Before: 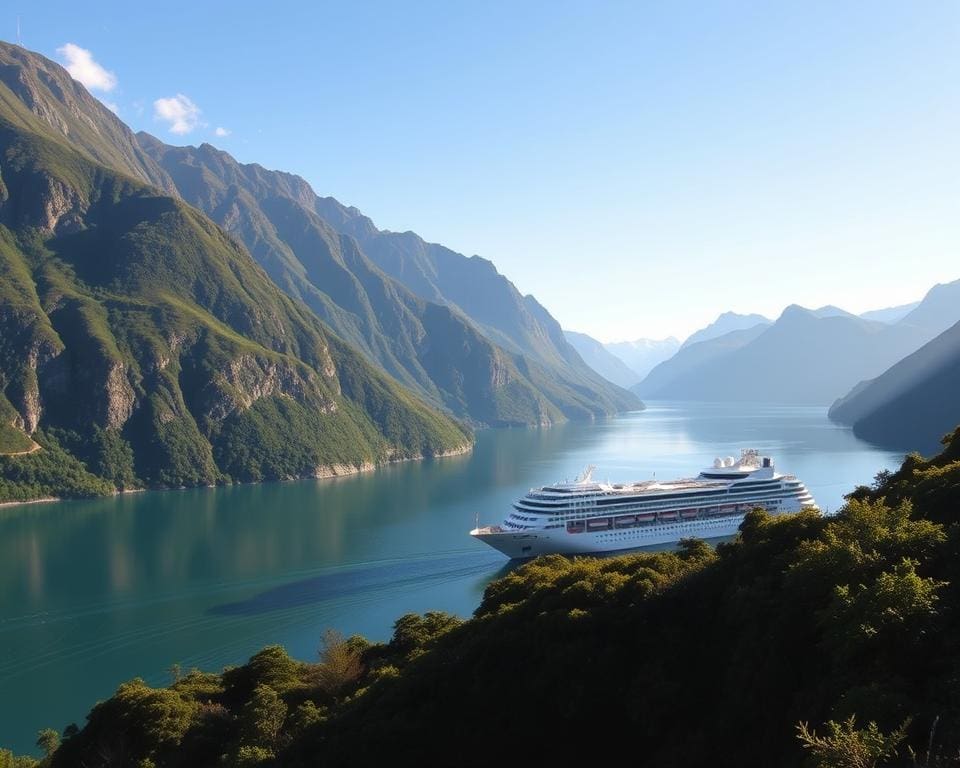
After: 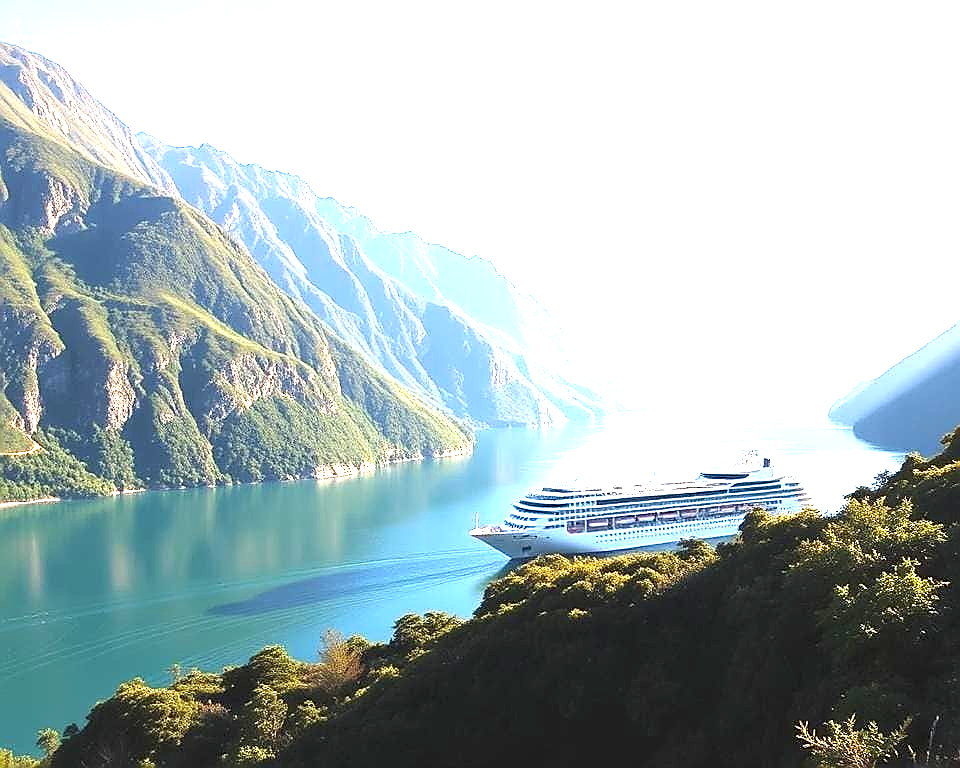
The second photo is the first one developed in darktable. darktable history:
exposure: black level correction 0, exposure 2.088 EV, compensate exposure bias true, compensate highlight preservation false
sharpen: radius 1.4, amount 1.25, threshold 0.7
